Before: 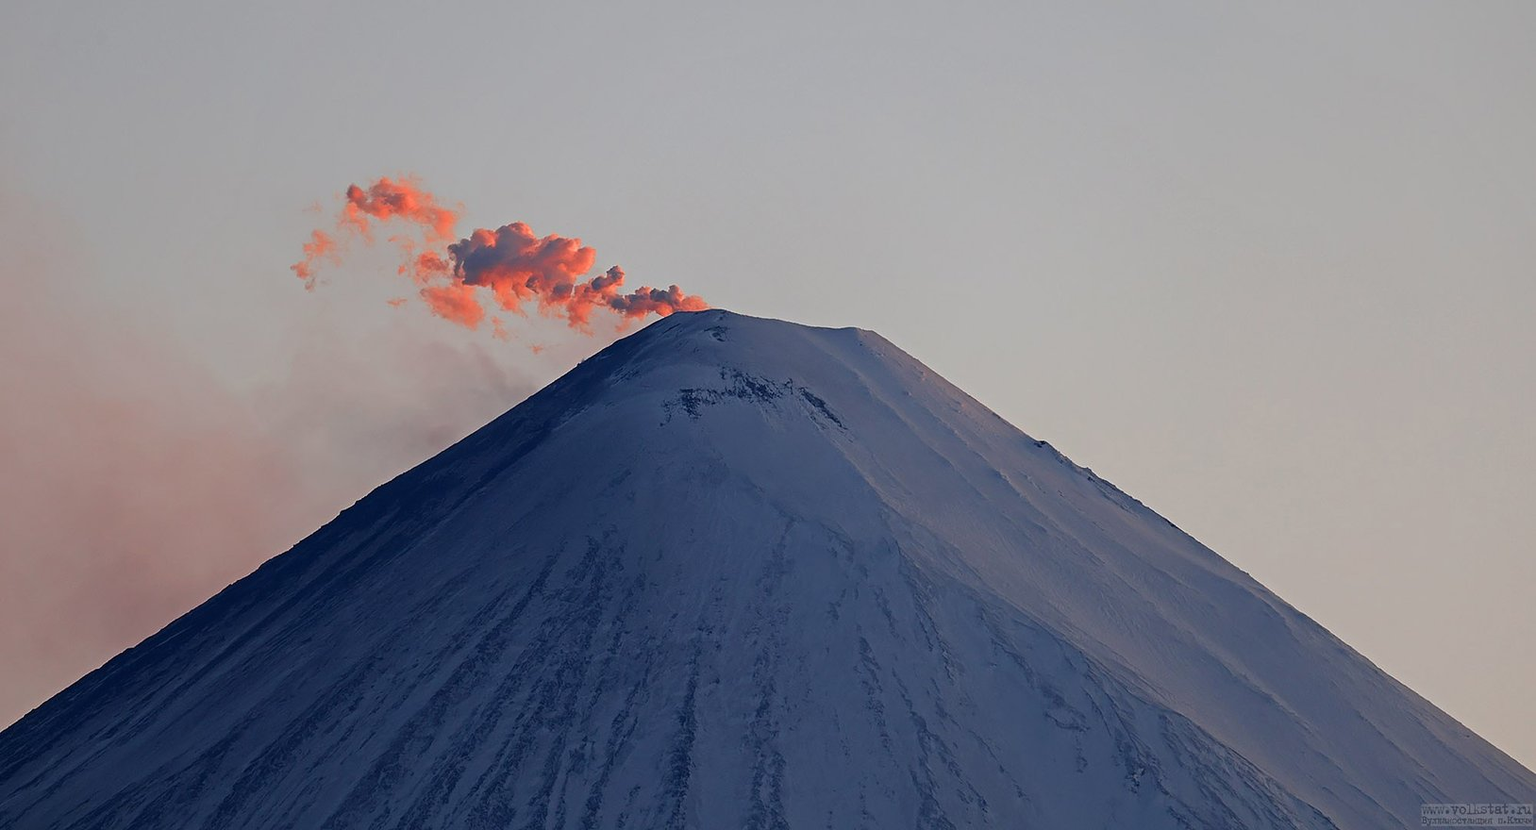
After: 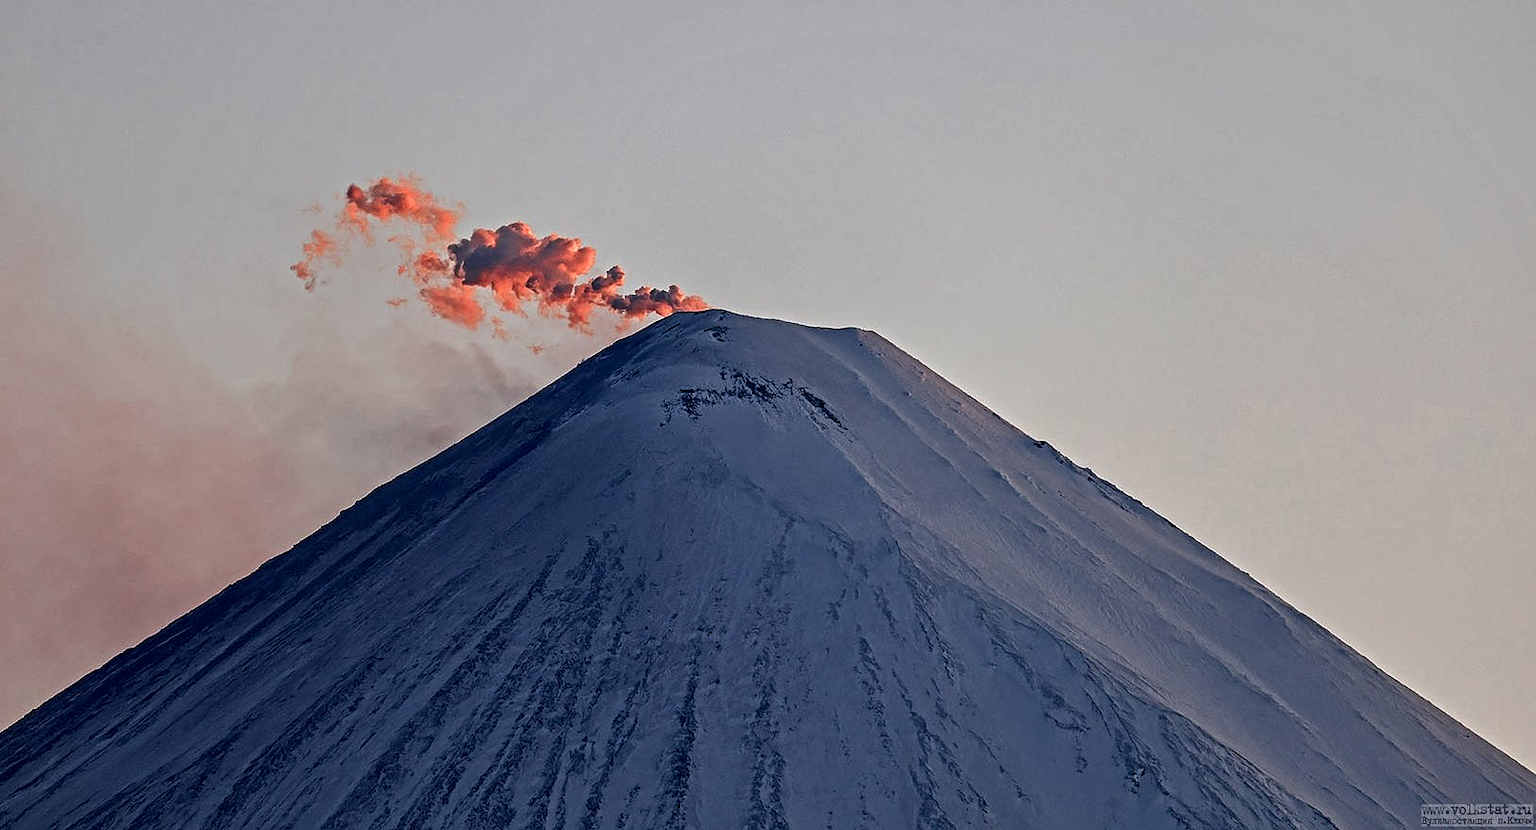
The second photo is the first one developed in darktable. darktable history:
contrast equalizer: octaves 7, y [[0.5, 0.542, 0.583, 0.625, 0.667, 0.708], [0.5 ×6], [0.5 ×6], [0 ×6], [0 ×6]]
local contrast: on, module defaults
